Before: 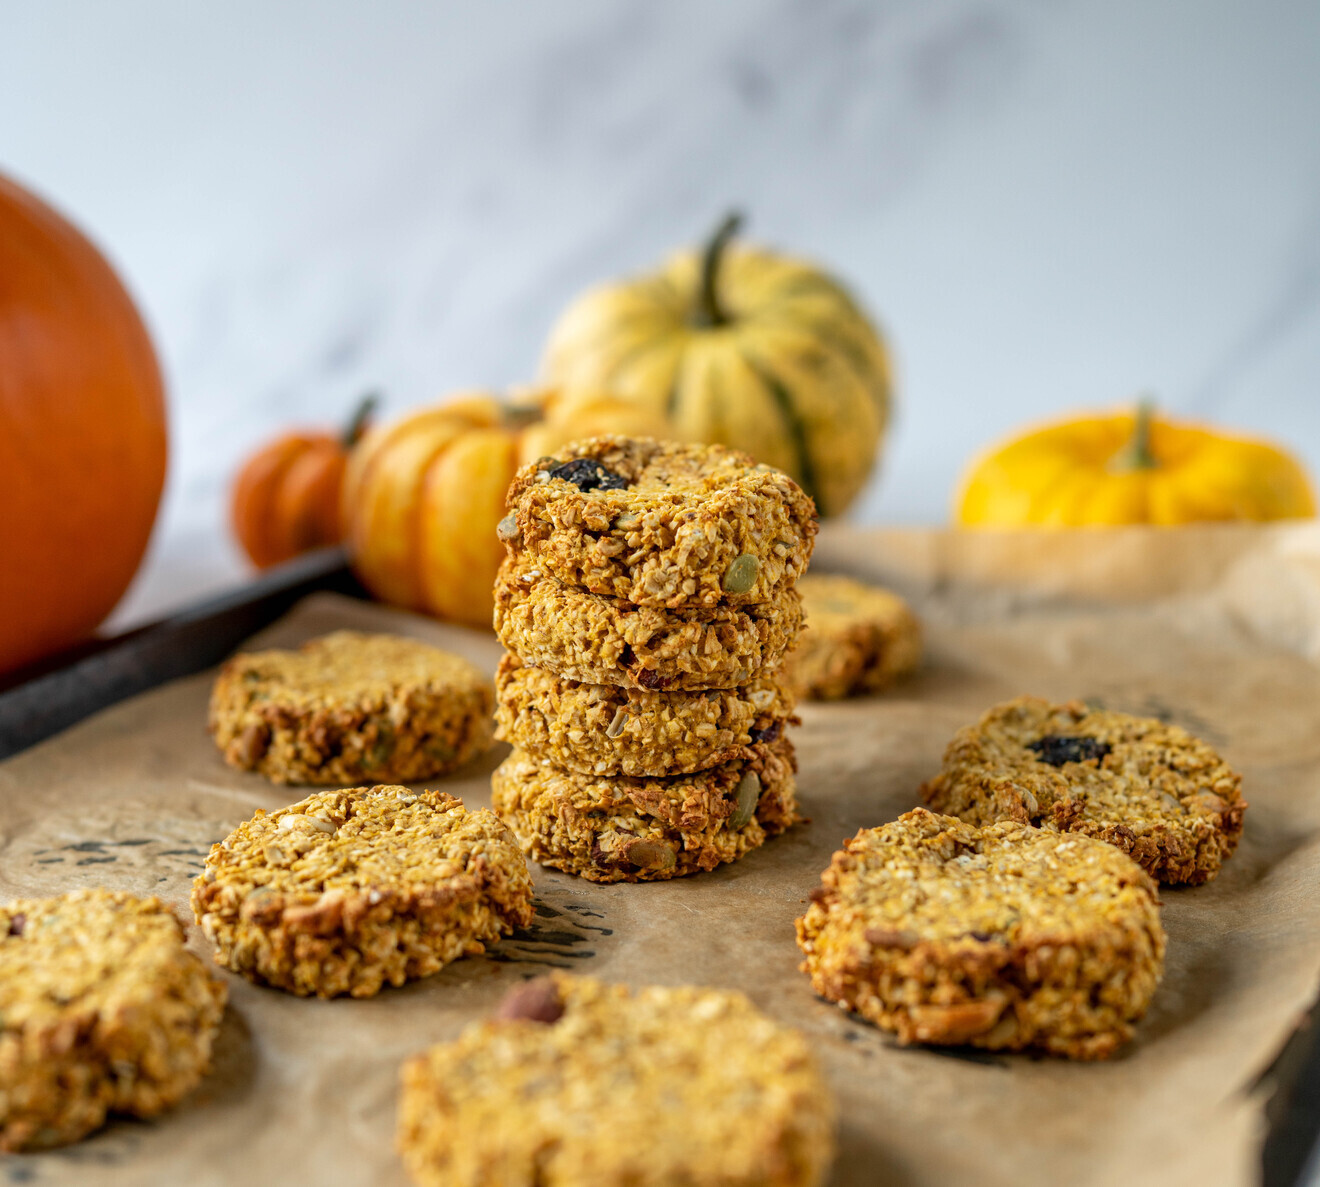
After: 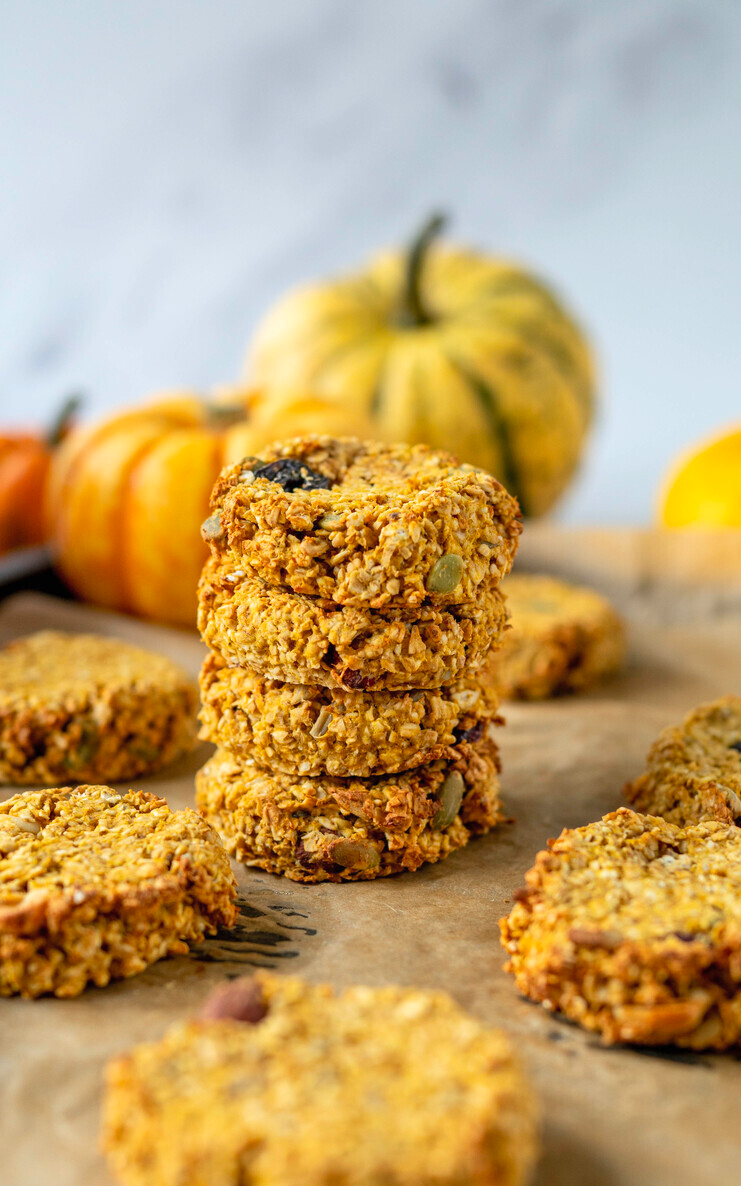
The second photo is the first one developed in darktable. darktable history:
crop and rotate: left 22.458%, right 21.372%
contrast brightness saturation: contrast 0.072, brightness 0.079, saturation 0.179
